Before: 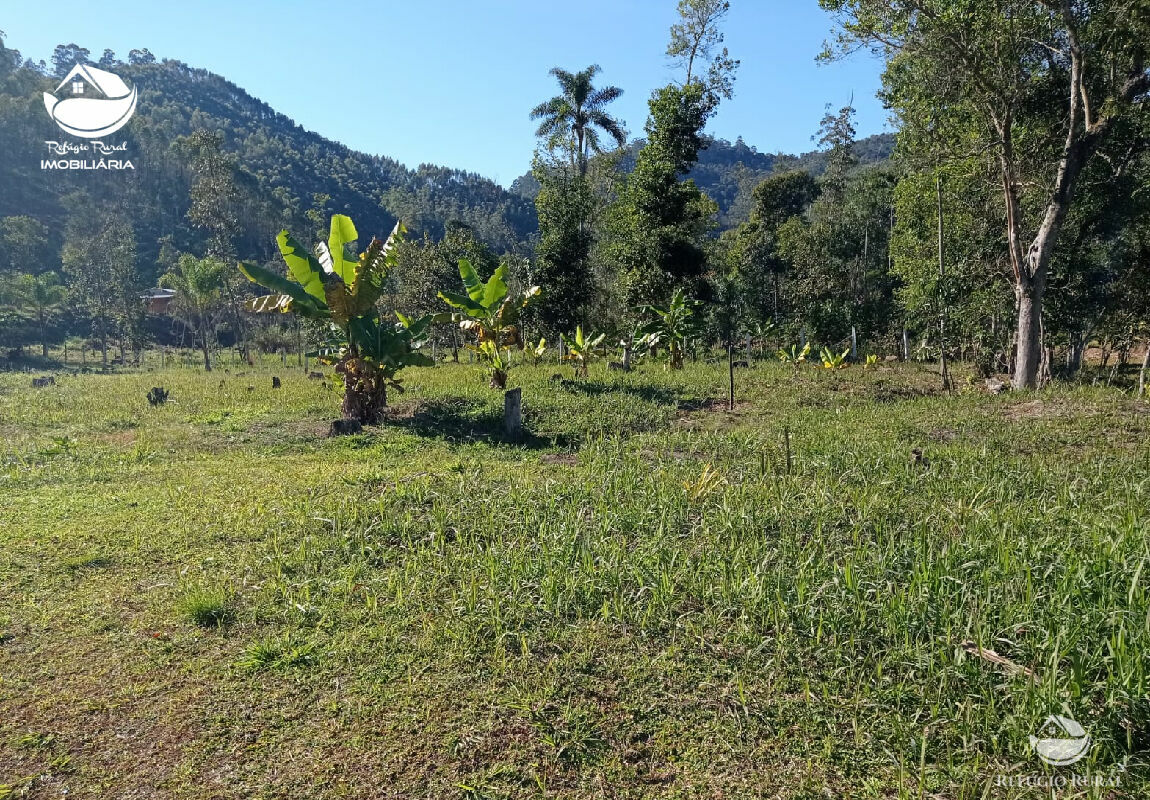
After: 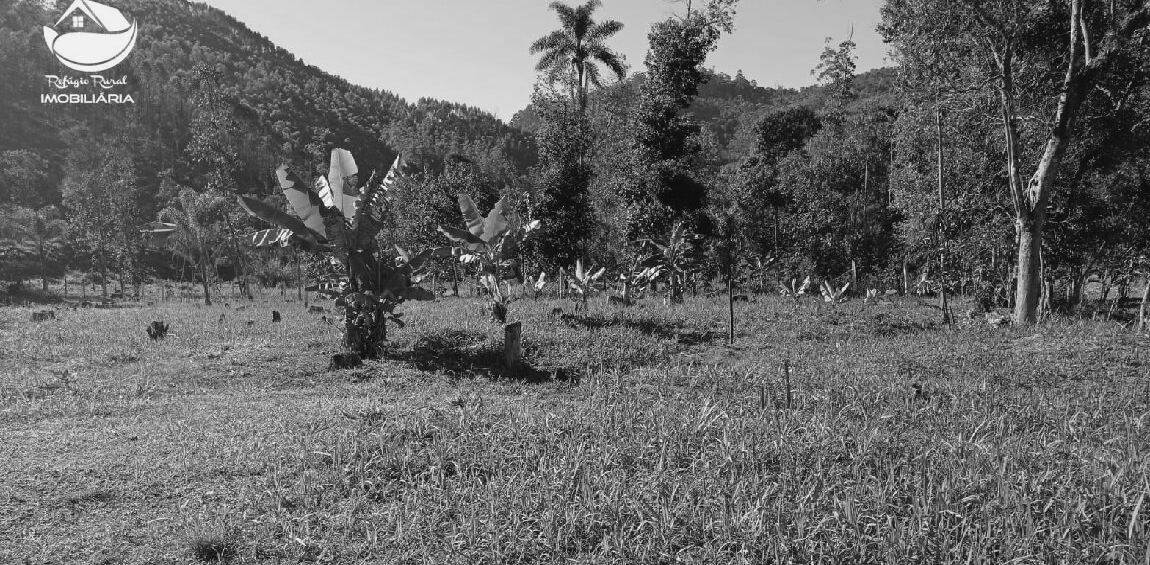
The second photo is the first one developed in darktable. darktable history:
monochrome: on, module defaults
contrast brightness saturation: contrast -0.08, brightness -0.04, saturation -0.11
crop and rotate: top 8.293%, bottom 20.996%
color correction: highlights a* 17.88, highlights b* 18.79
